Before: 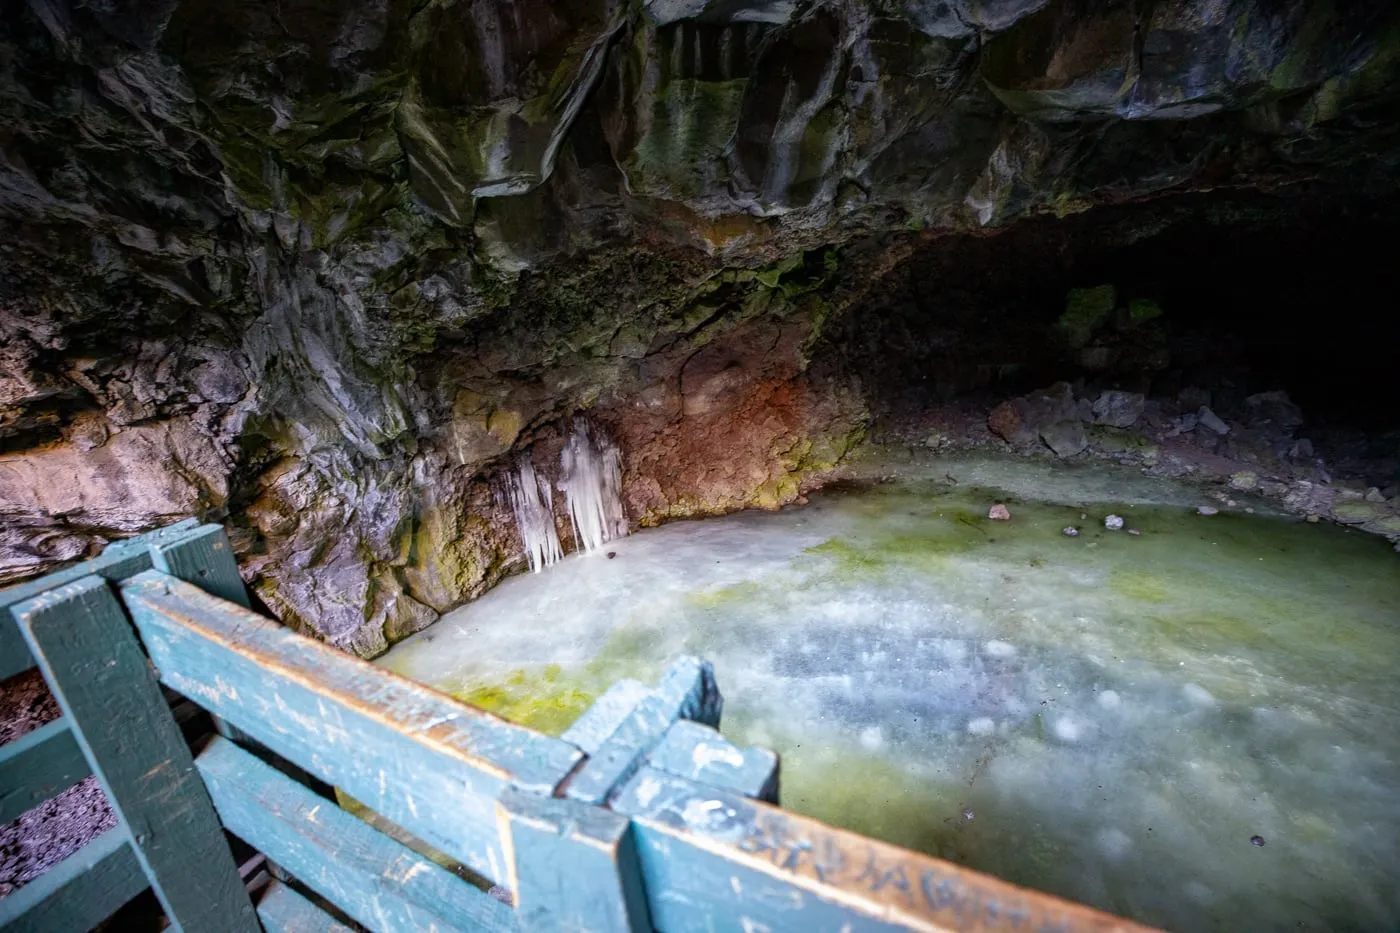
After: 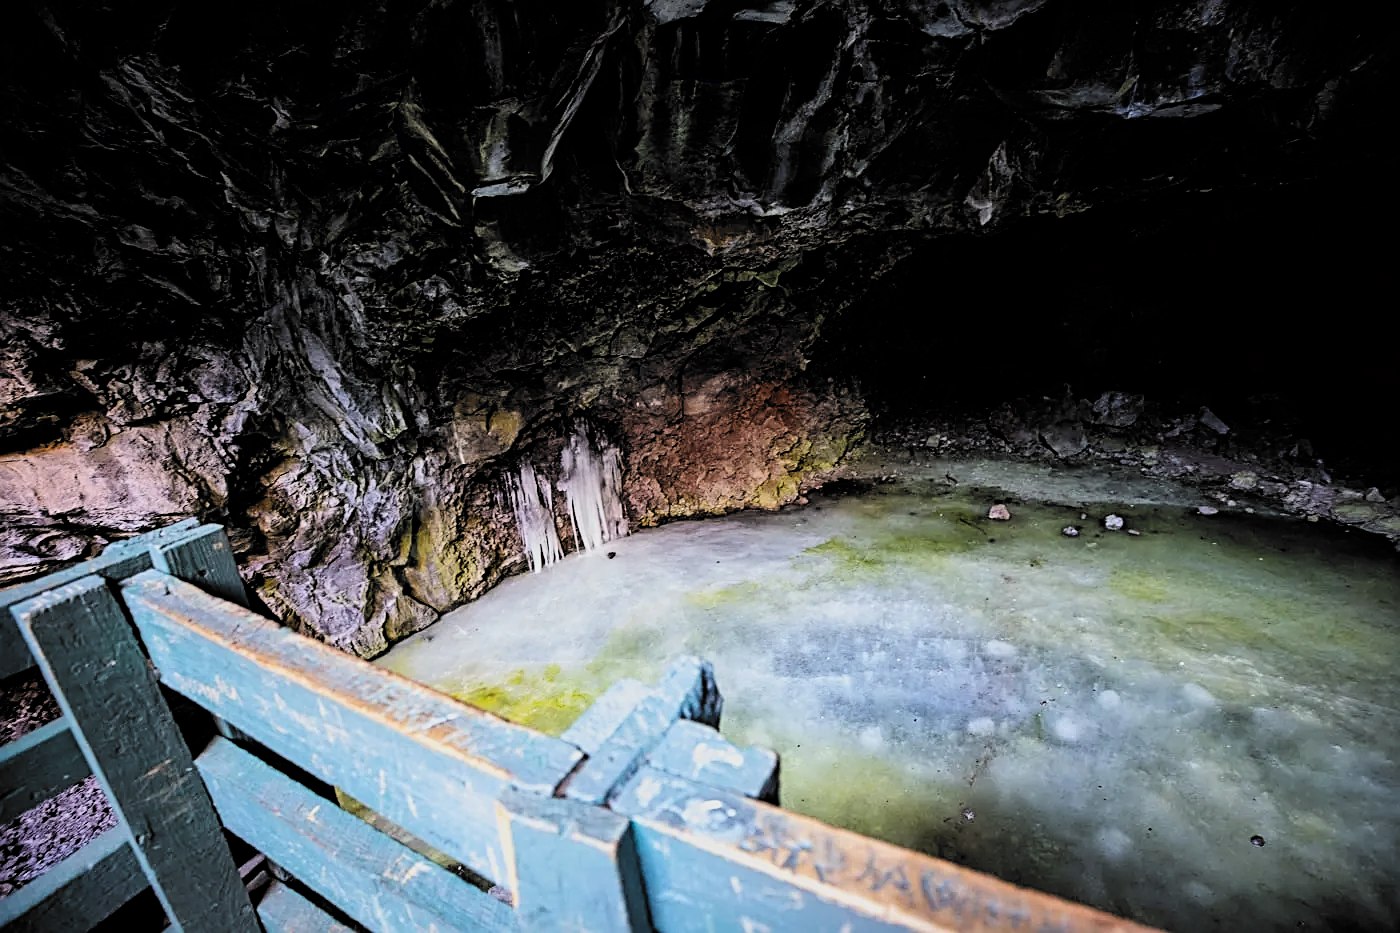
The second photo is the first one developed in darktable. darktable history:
sharpen: radius 2.706, amount 0.663
filmic rgb: black relative exposure -5.15 EV, white relative exposure 3.99 EV, threshold 5.95 EV, hardness 2.89, contrast 1.4, highlights saturation mix -29.38%, color science v6 (2022), enable highlight reconstruction true
